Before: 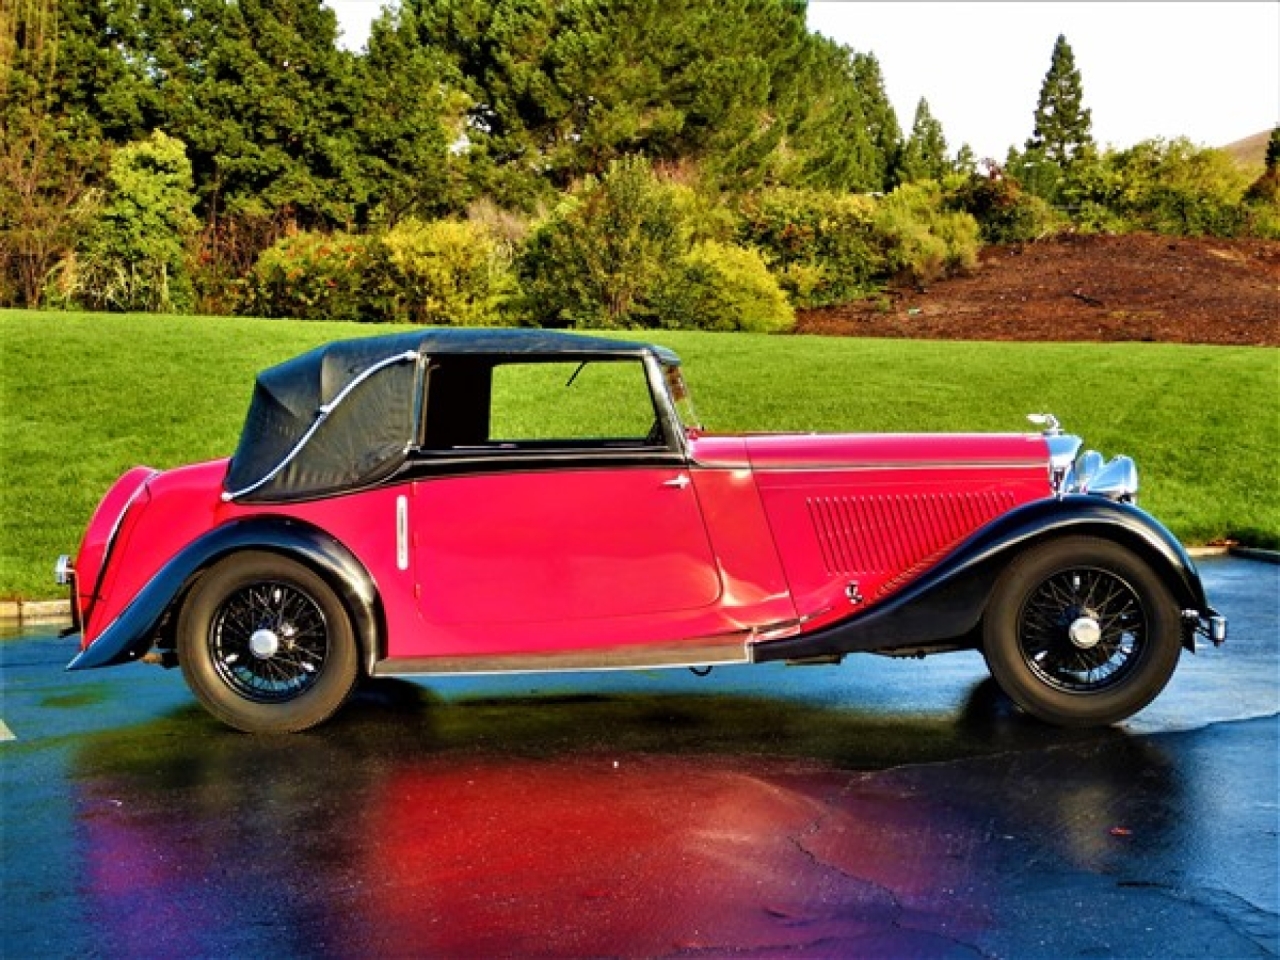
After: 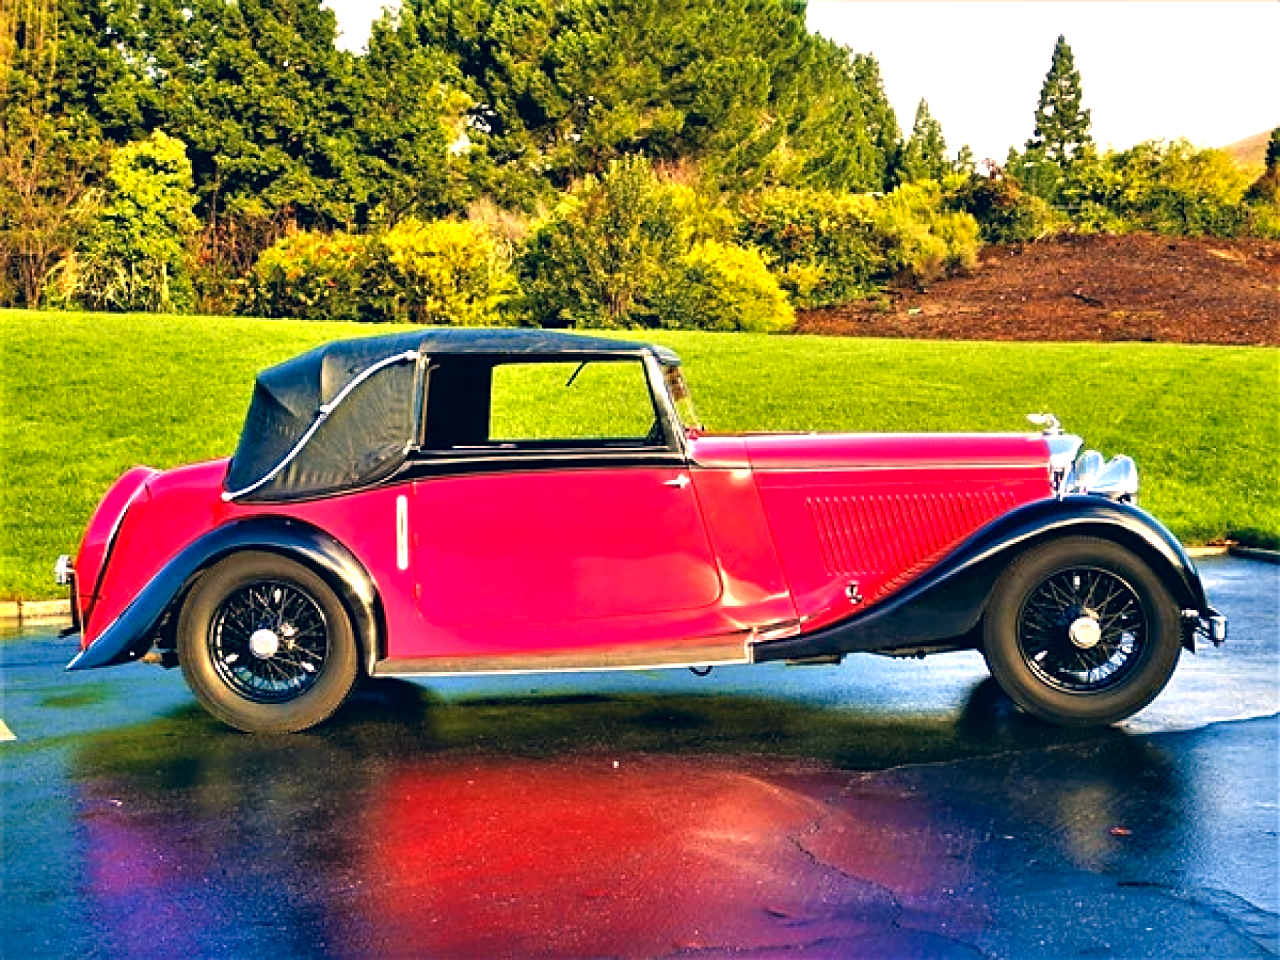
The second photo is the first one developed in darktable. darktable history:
exposure: exposure 0.766 EV, compensate highlight preservation false
color correction: highlights a* 10.32, highlights b* 14.66, shadows a* -9.59, shadows b* -15.02
sharpen: on, module defaults
